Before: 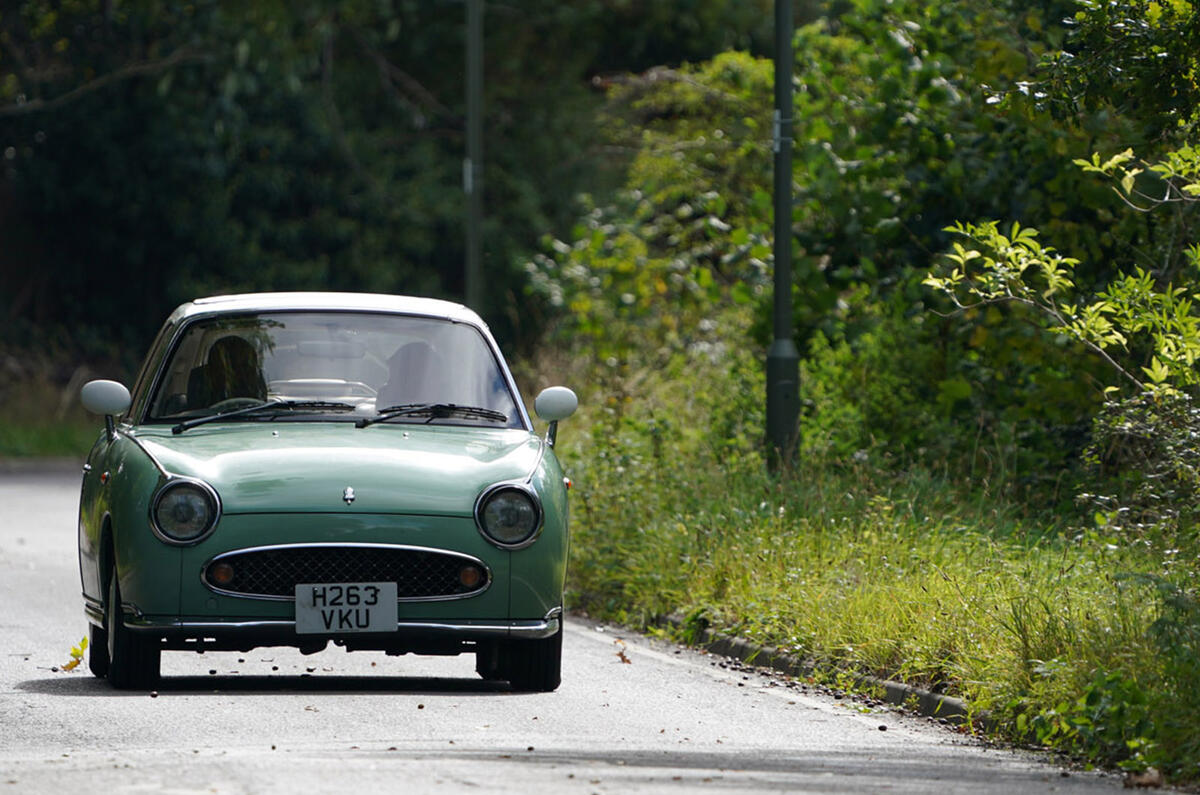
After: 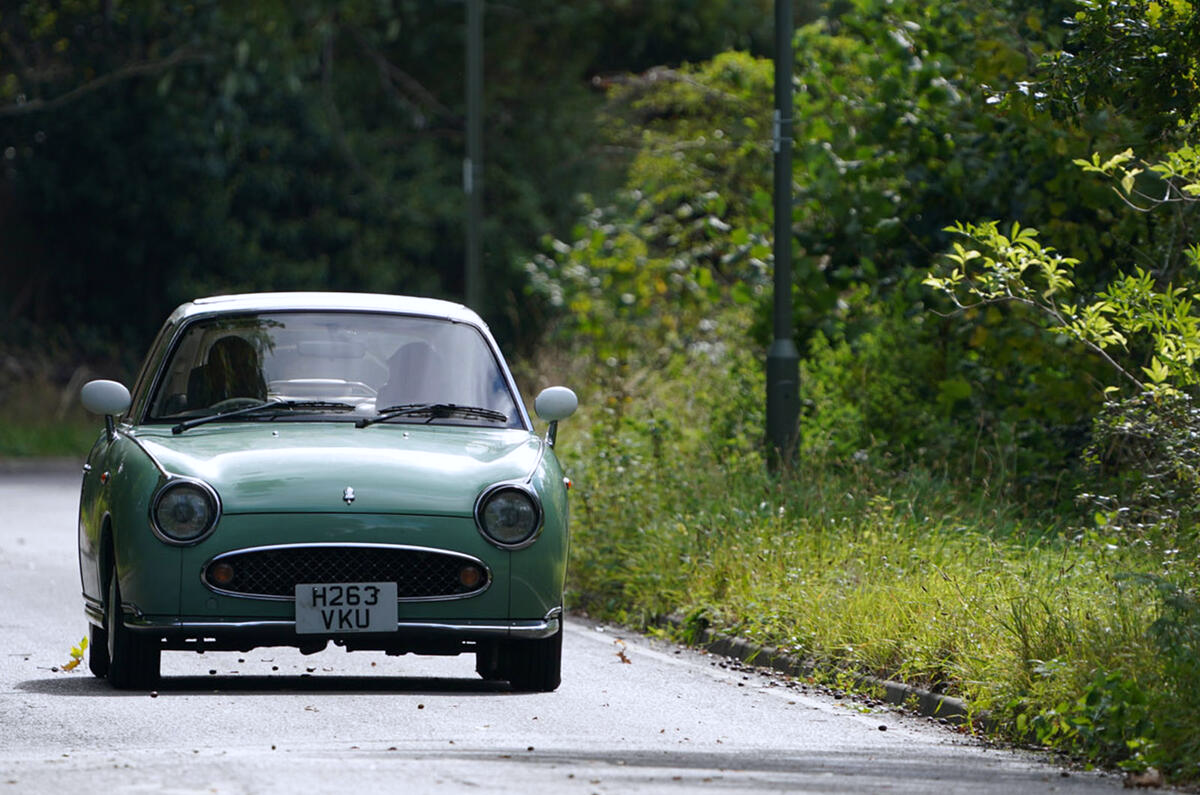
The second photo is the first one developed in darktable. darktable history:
exposure: compensate highlight preservation false
white balance: red 0.984, blue 1.059
